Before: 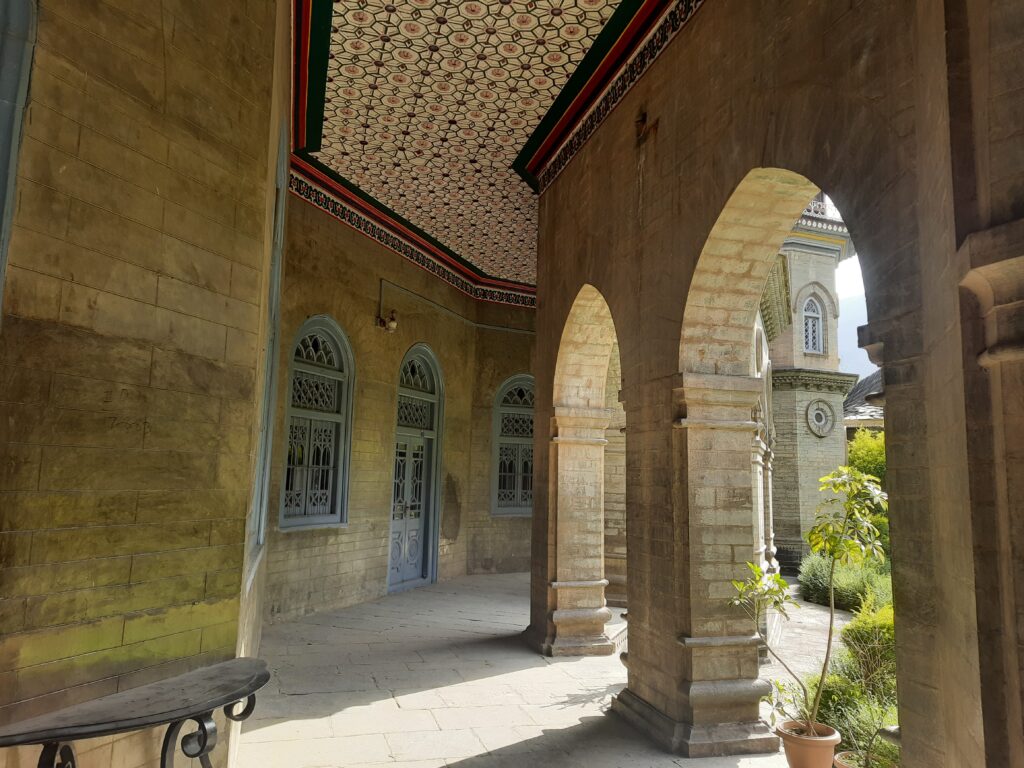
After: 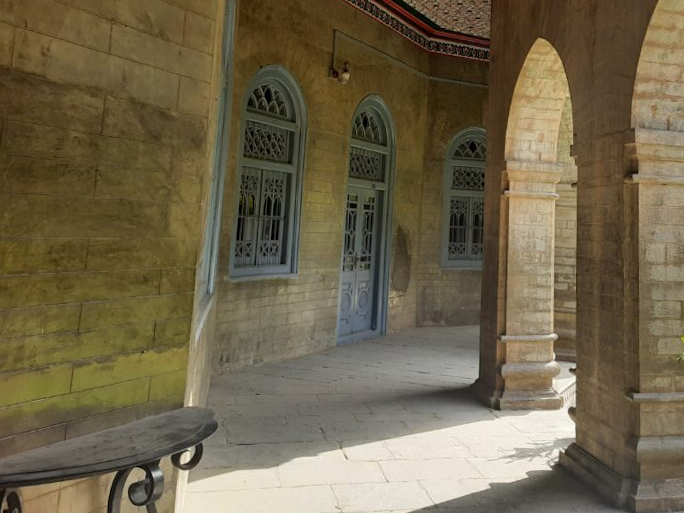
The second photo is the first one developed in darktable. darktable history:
exposure: black level correction 0.001, compensate highlight preservation false
crop and rotate: angle -0.82°, left 3.85%, top 31.828%, right 27.992%
shadows and highlights: radius 108.52, shadows 23.73, highlights -59.32, low approximation 0.01, soften with gaussian
